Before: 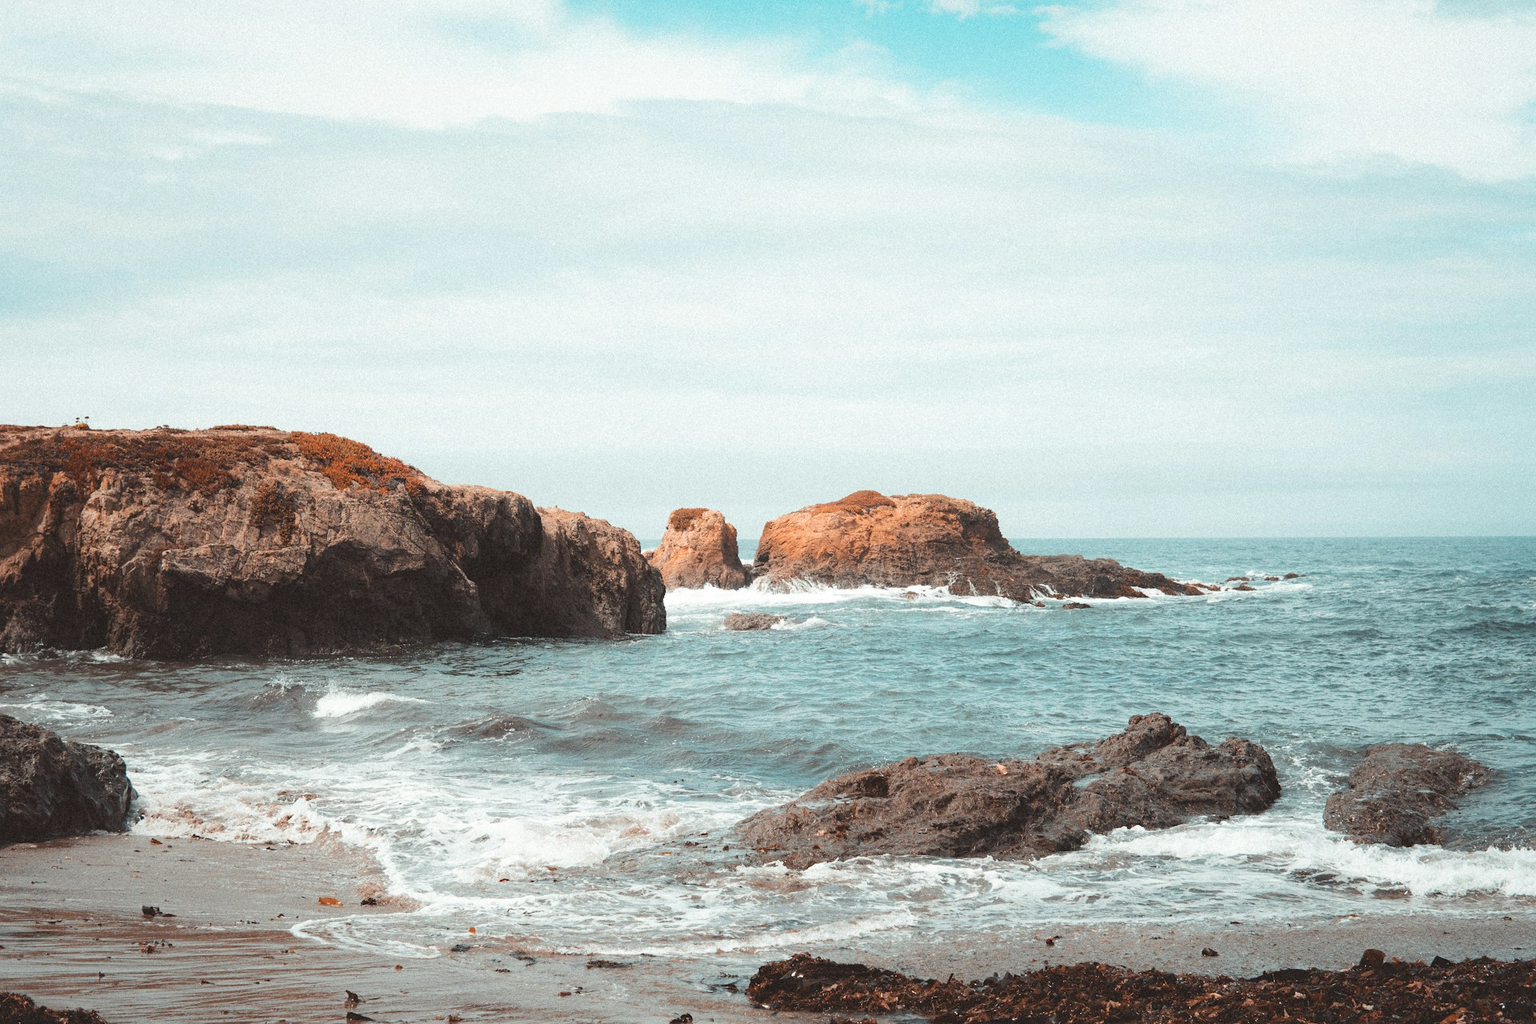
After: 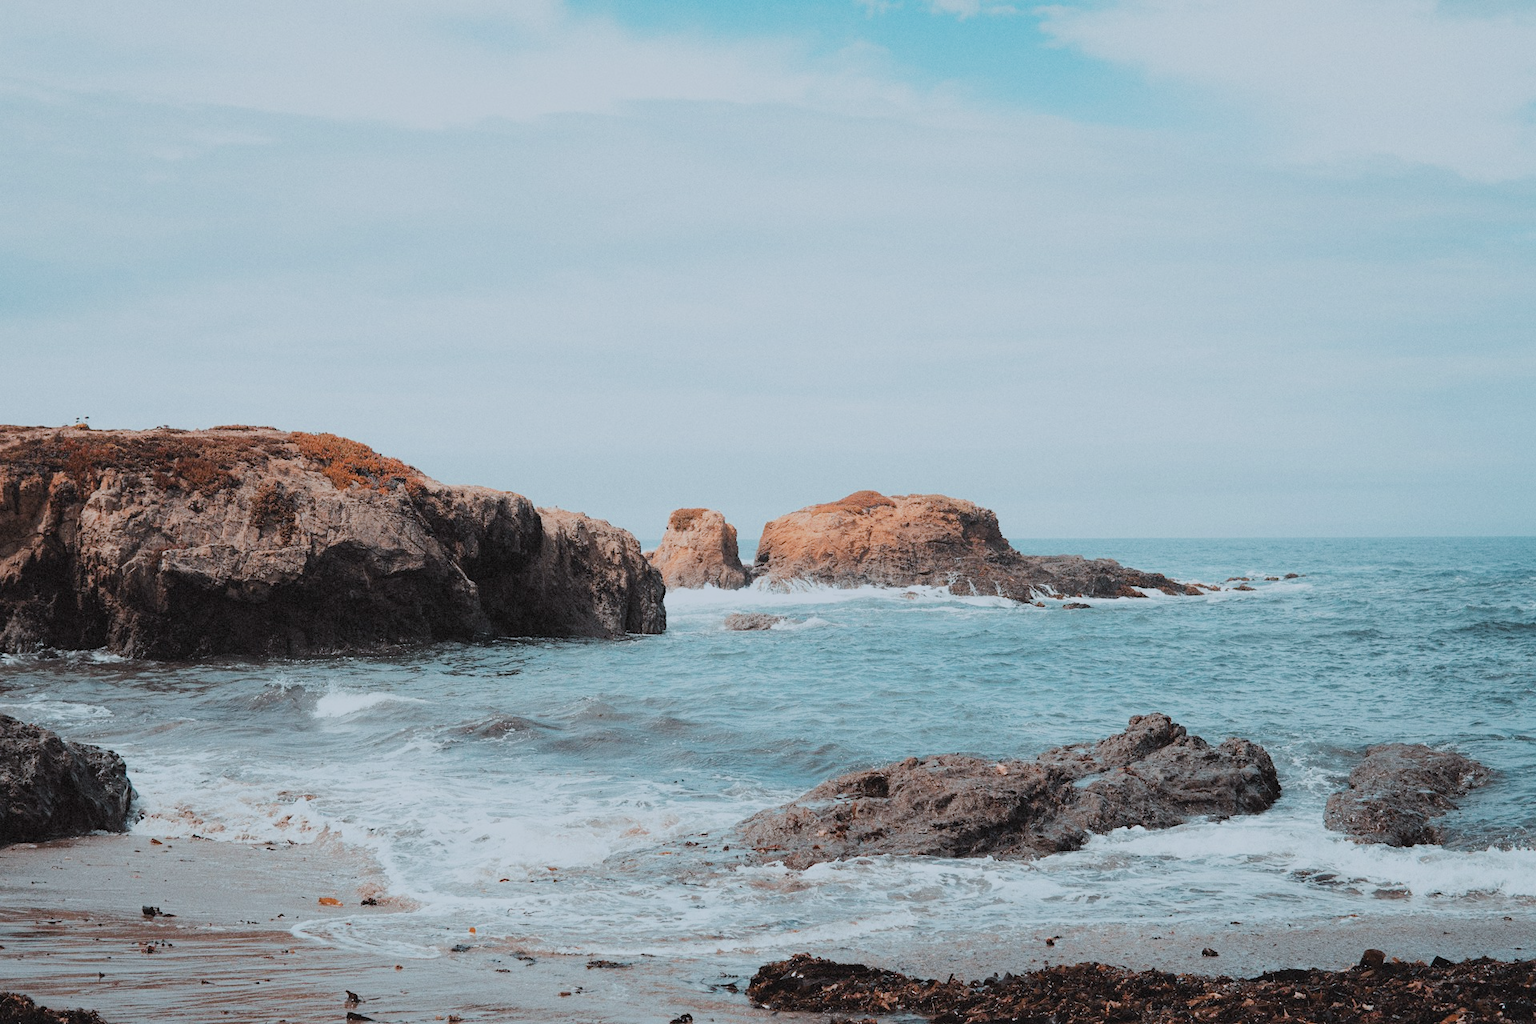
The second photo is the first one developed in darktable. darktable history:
filmic rgb: black relative exposure -7.13 EV, white relative exposure 5.39 EV, hardness 3.03
color calibration: illuminant custom, x 0.368, y 0.373, temperature 4329.6 K
